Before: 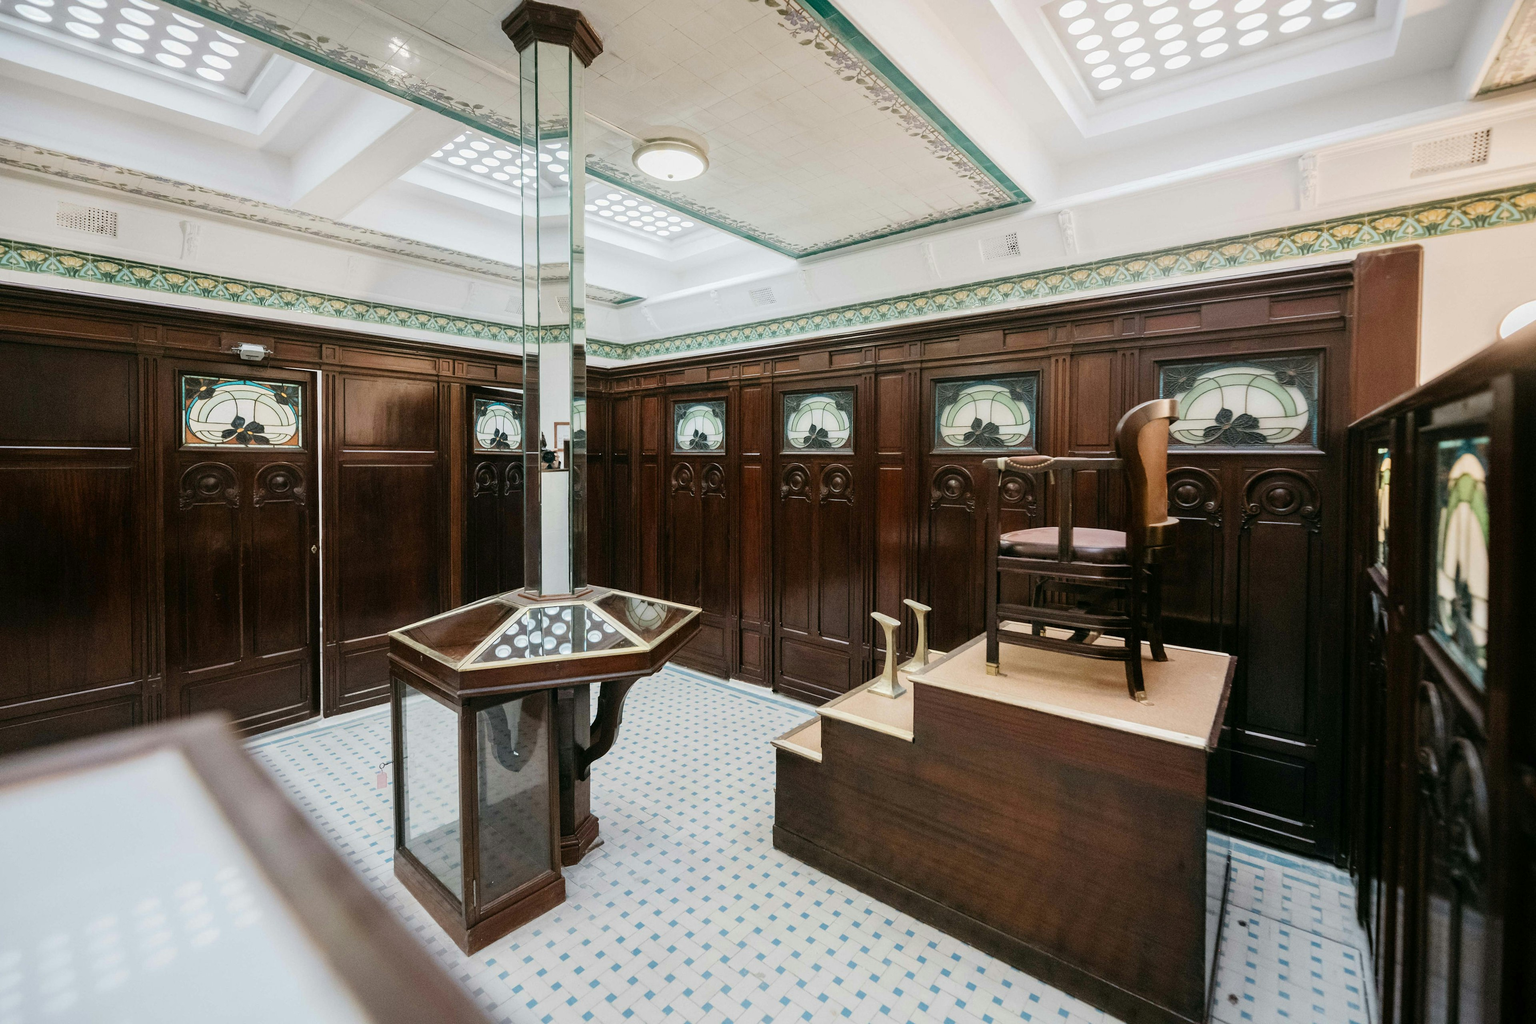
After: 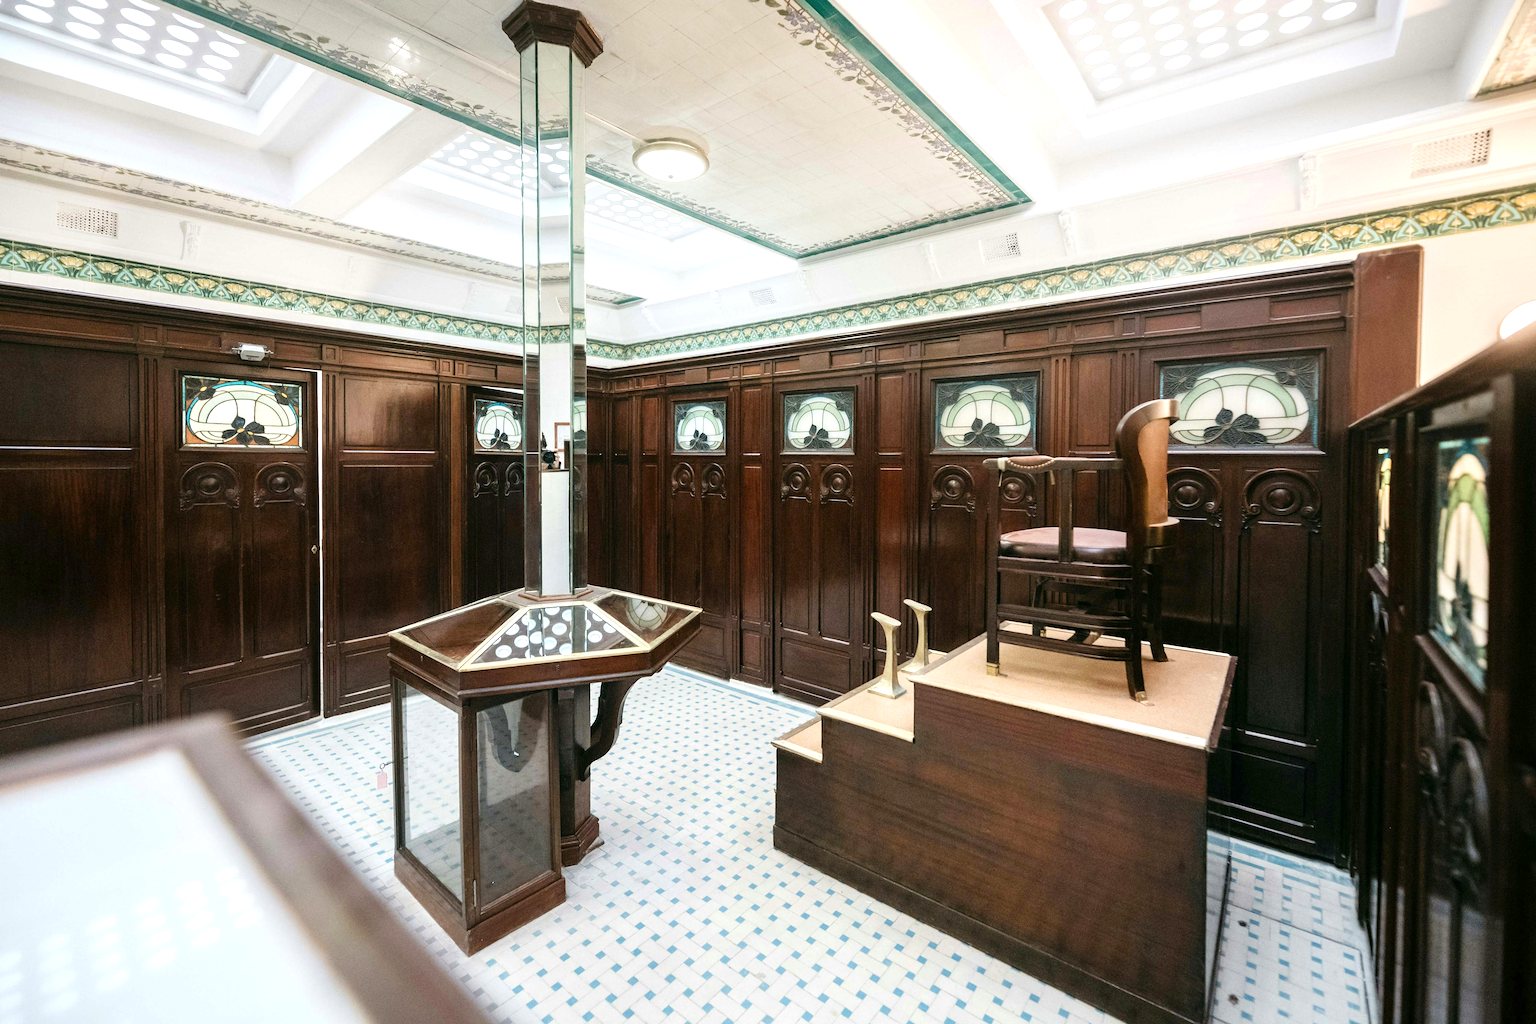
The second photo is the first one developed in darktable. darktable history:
exposure: exposure 0.563 EV, compensate exposure bias true, compensate highlight preservation false
